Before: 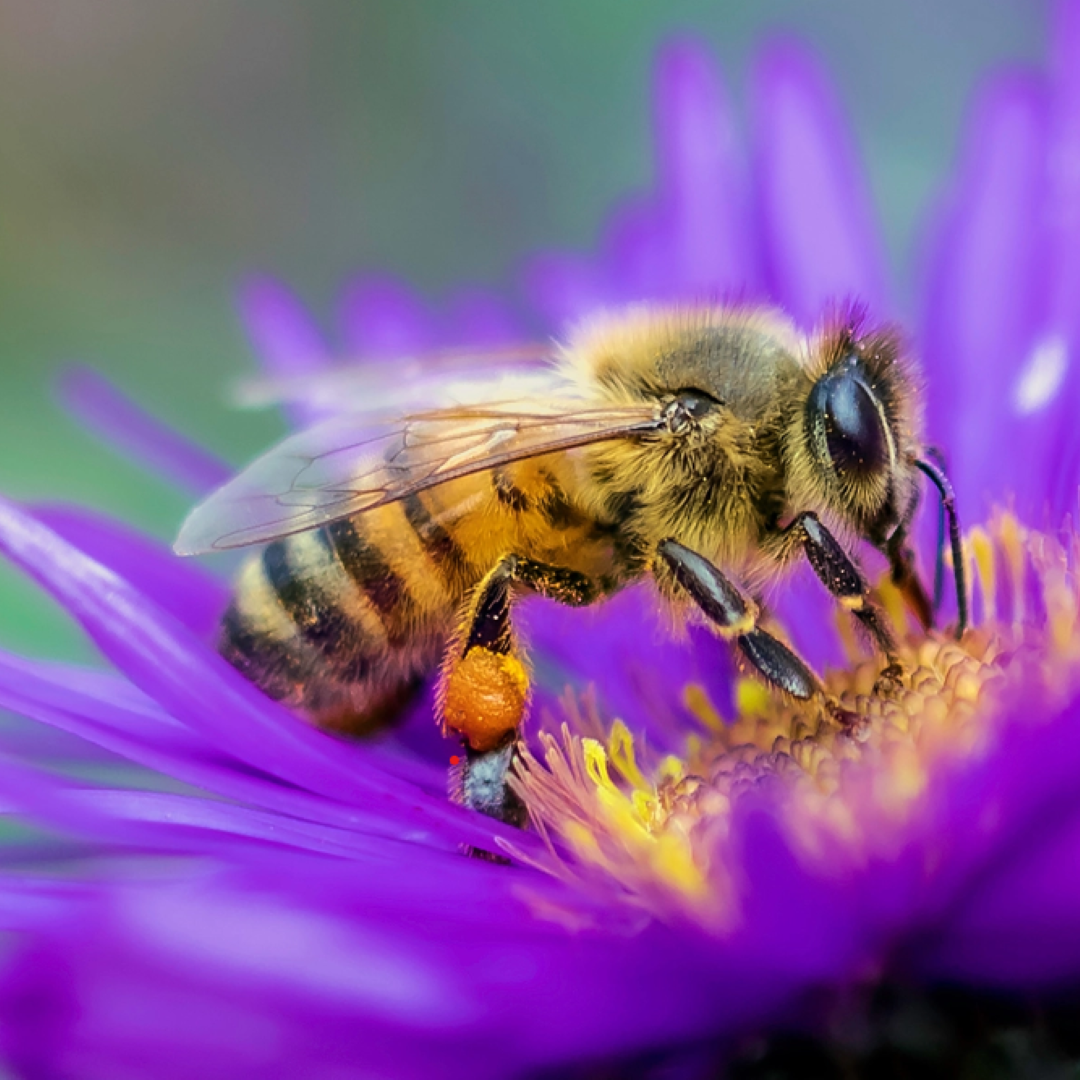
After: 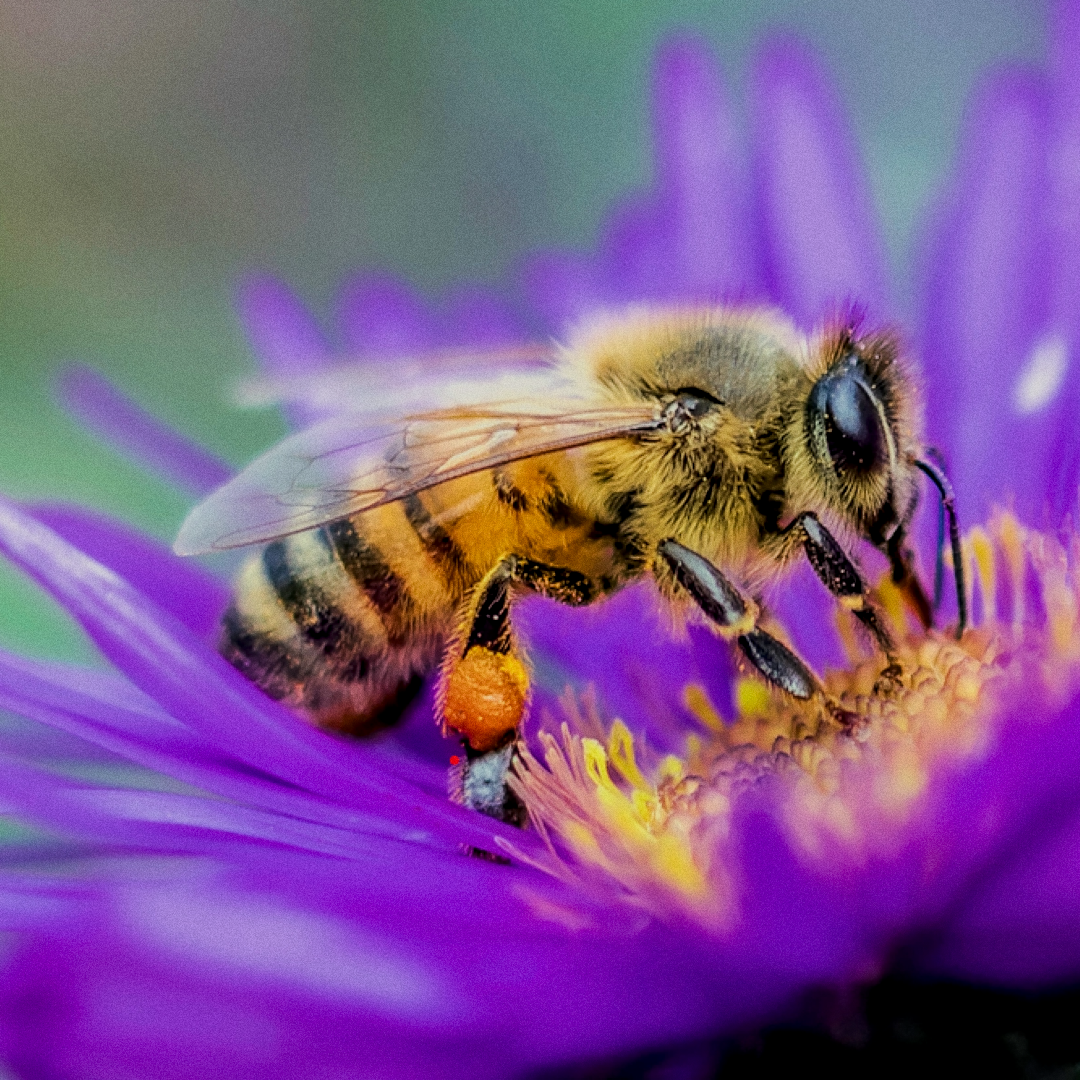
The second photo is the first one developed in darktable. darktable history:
grain: on, module defaults
filmic rgb: black relative exposure -7.65 EV, white relative exposure 4.56 EV, hardness 3.61
color zones: curves: ch1 [(0, 0.525) (0.143, 0.556) (0.286, 0.52) (0.429, 0.5) (0.571, 0.5) (0.714, 0.5) (0.857, 0.503) (1, 0.525)]
local contrast: on, module defaults
